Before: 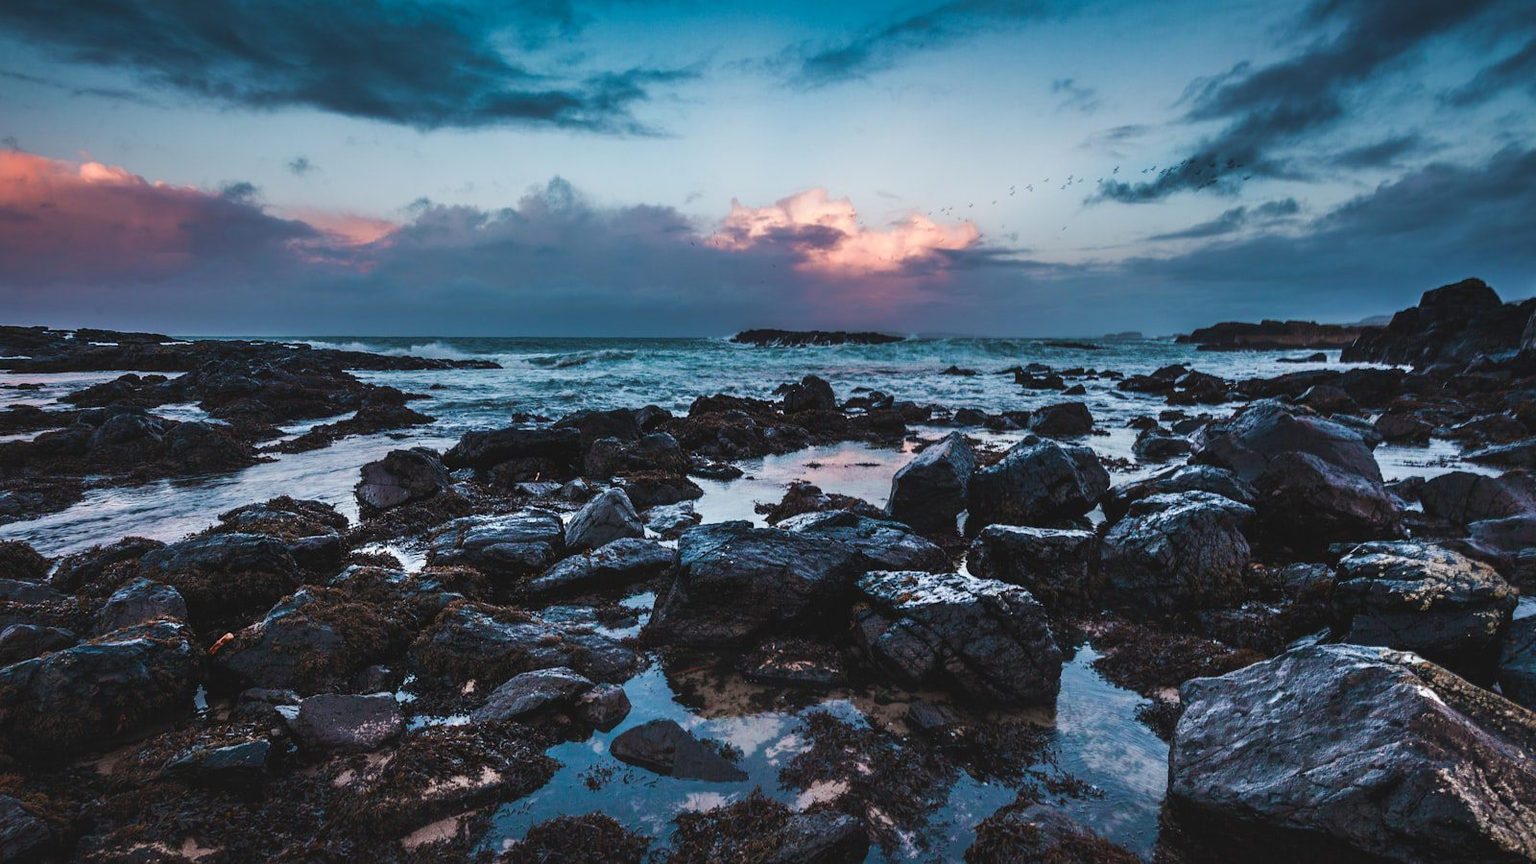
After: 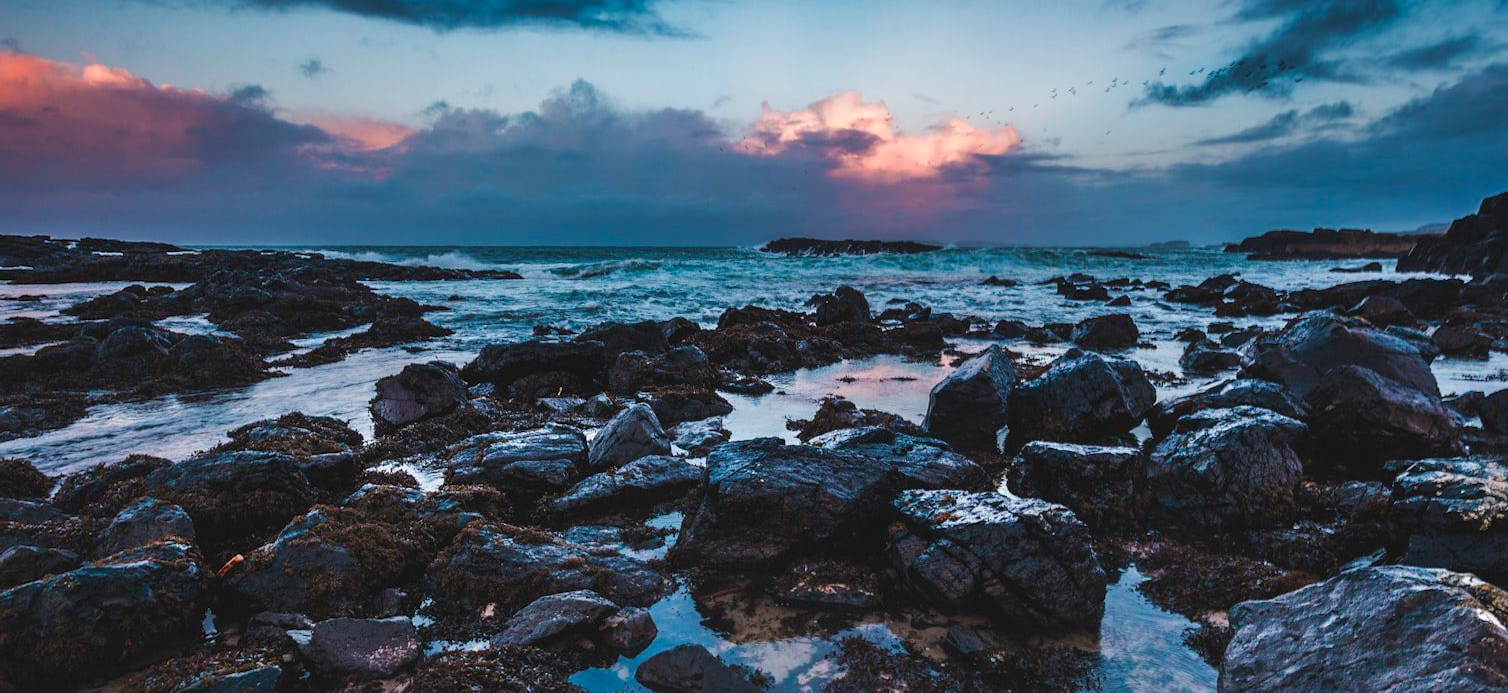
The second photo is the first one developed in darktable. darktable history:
crop and rotate: angle 0.03°, top 11.643%, right 5.651%, bottom 11.189%
color zones: curves: ch0 [(0, 0.613) (0.01, 0.613) (0.245, 0.448) (0.498, 0.529) (0.642, 0.665) (0.879, 0.777) (0.99, 0.613)]; ch1 [(0, 0) (0.143, 0) (0.286, 0) (0.429, 0) (0.571, 0) (0.714, 0) (0.857, 0)], mix -121.96%
